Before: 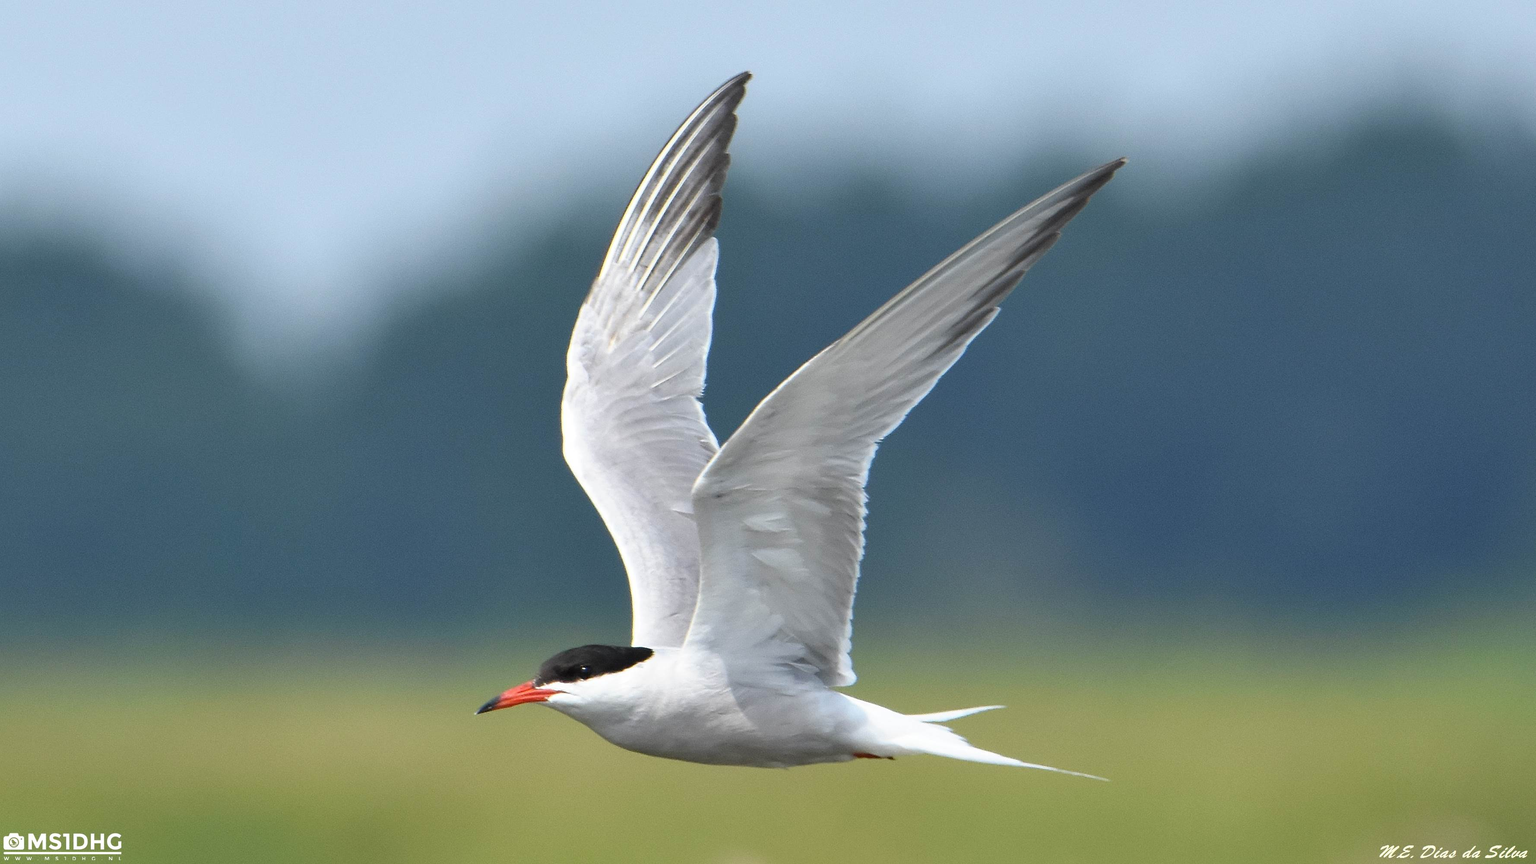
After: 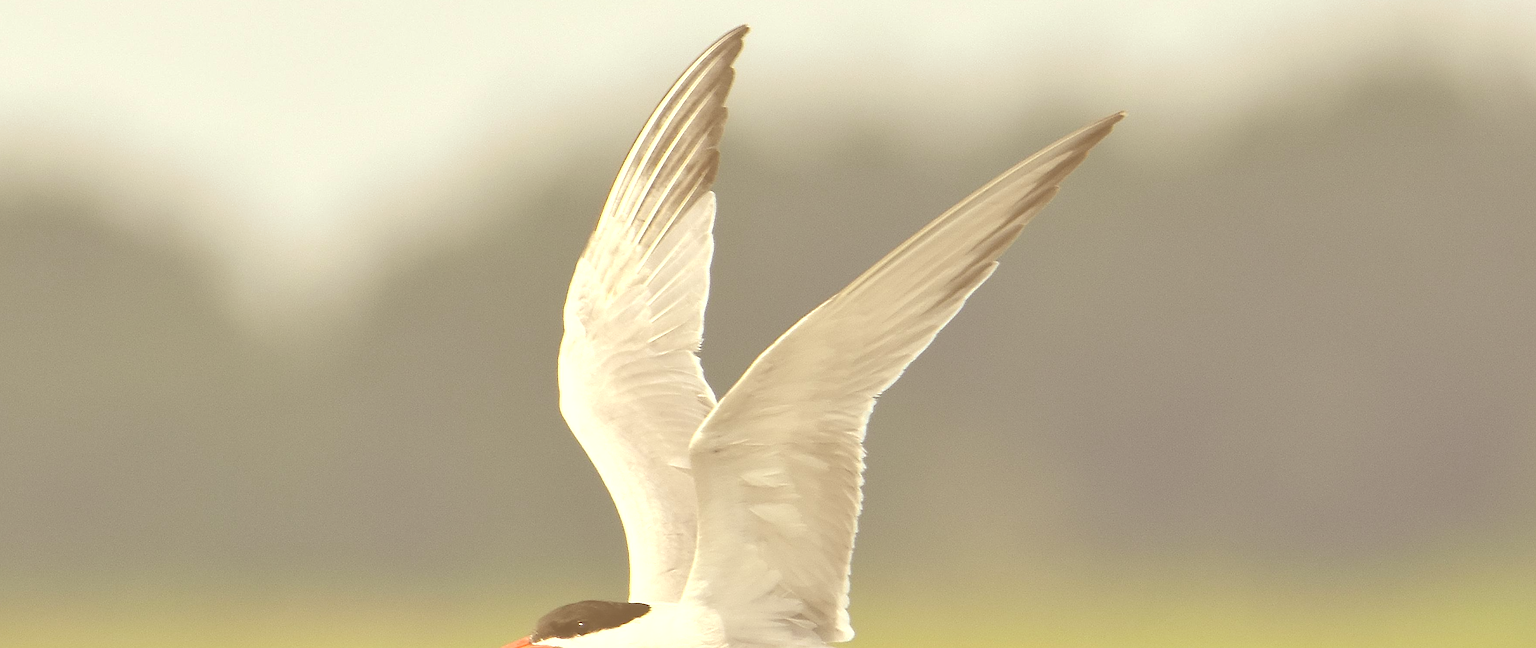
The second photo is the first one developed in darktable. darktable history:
tone curve: curves: ch0 [(0, 0) (0.003, 0.015) (0.011, 0.021) (0.025, 0.032) (0.044, 0.046) (0.069, 0.062) (0.1, 0.08) (0.136, 0.117) (0.177, 0.165) (0.224, 0.221) (0.277, 0.298) (0.335, 0.385) (0.399, 0.469) (0.468, 0.558) (0.543, 0.637) (0.623, 0.708) (0.709, 0.771) (0.801, 0.84) (0.898, 0.907) (1, 1)], preserve colors none
exposure: black level correction -0.071, exposure 0.5 EV, compensate highlight preservation false
color correction: highlights a* 1.12, highlights b* 24.26, shadows a* 15.58, shadows b* 24.26
sharpen: on, module defaults
crop: left 0.387%, top 5.469%, bottom 19.809%
